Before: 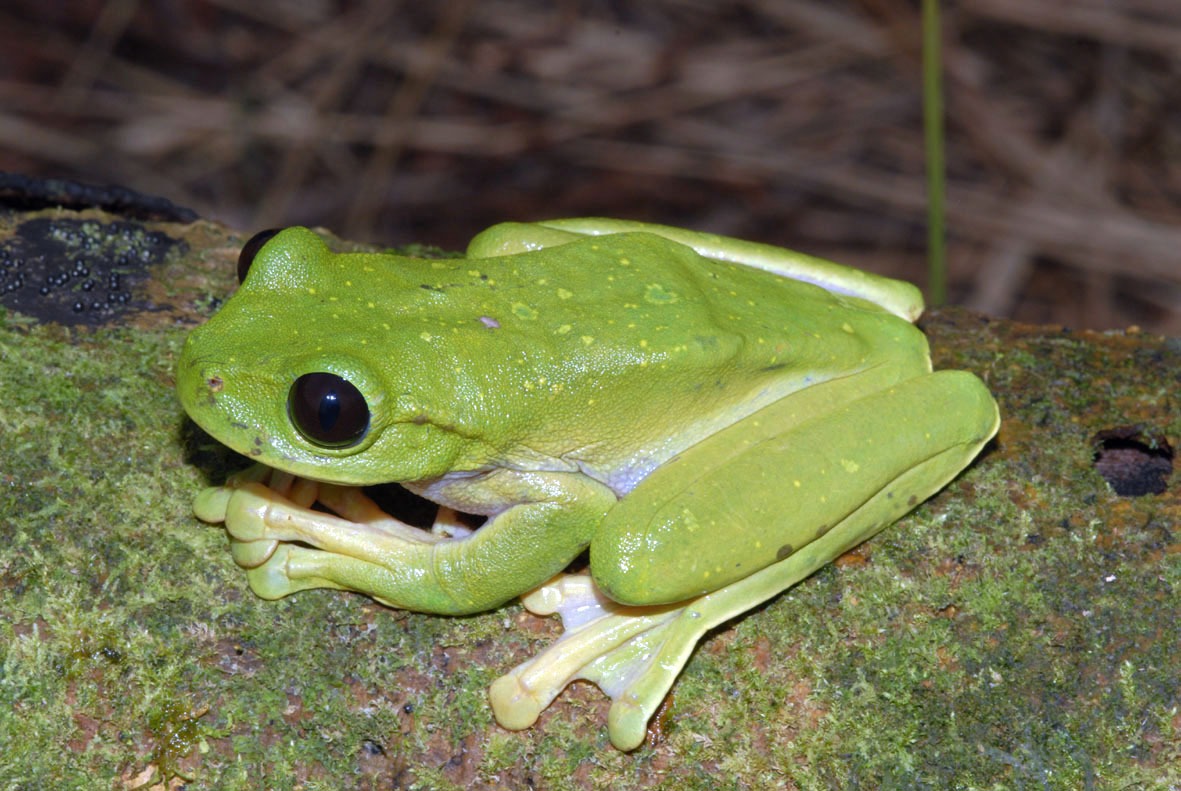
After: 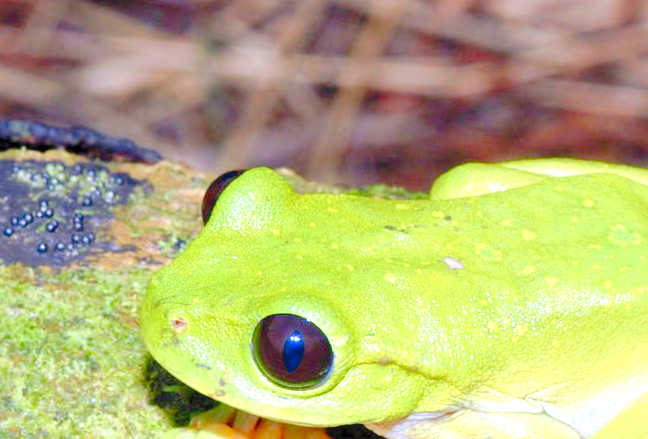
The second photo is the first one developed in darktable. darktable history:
exposure: black level correction 0.001, exposure 0.498 EV, compensate highlight preservation false
crop and rotate: left 3.052%, top 7.545%, right 42.005%, bottom 36.873%
levels: white 99.98%, levels [0.008, 0.318, 0.836]
base curve: preserve colors none
tone curve: curves: ch0 [(0, 0) (0.07, 0.052) (0.23, 0.254) (0.486, 0.53) (0.822, 0.825) (0.994, 0.955)]; ch1 [(0, 0) (0.226, 0.261) (0.379, 0.442) (0.469, 0.472) (0.495, 0.495) (0.514, 0.504) (0.561, 0.568) (0.59, 0.612) (1, 1)]; ch2 [(0, 0) (0.269, 0.299) (0.459, 0.441) (0.498, 0.499) (0.523, 0.52) (0.586, 0.569) (0.635, 0.617) (0.659, 0.681) (0.718, 0.764) (1, 1)], preserve colors none
local contrast: mode bilateral grid, contrast 19, coarseness 50, detail 119%, midtone range 0.2
